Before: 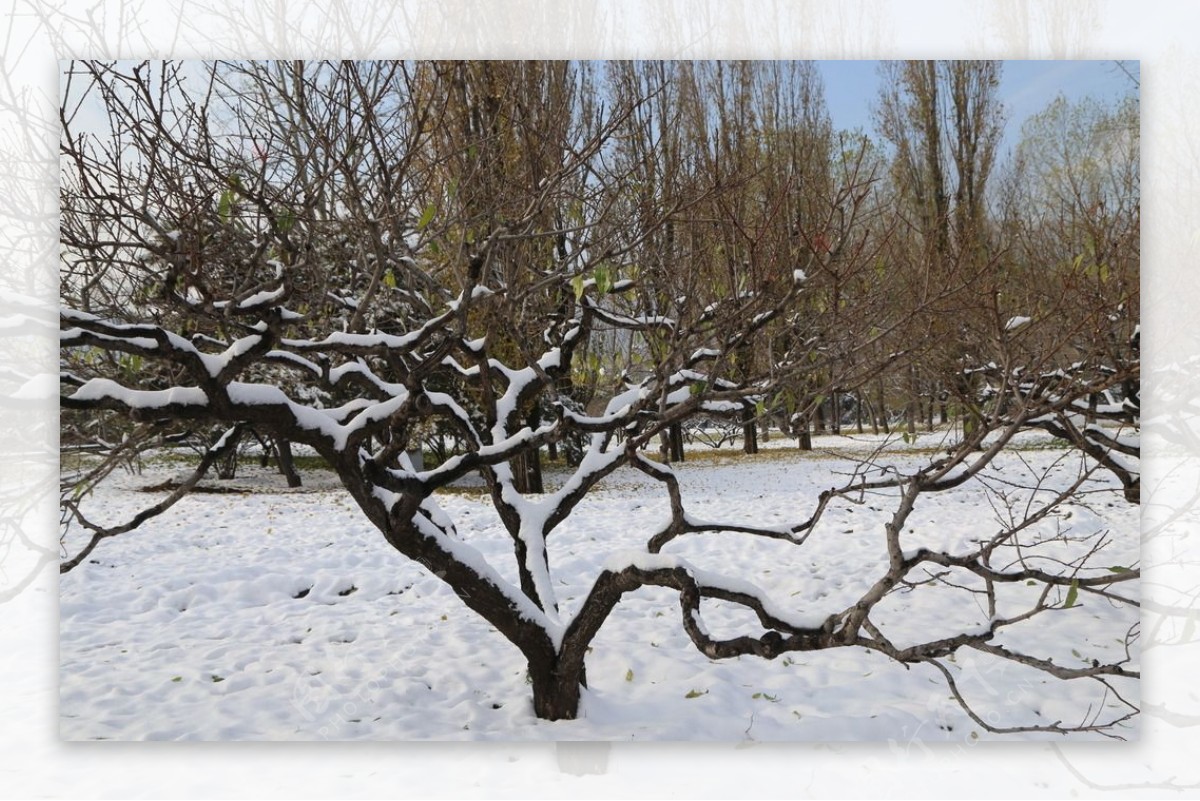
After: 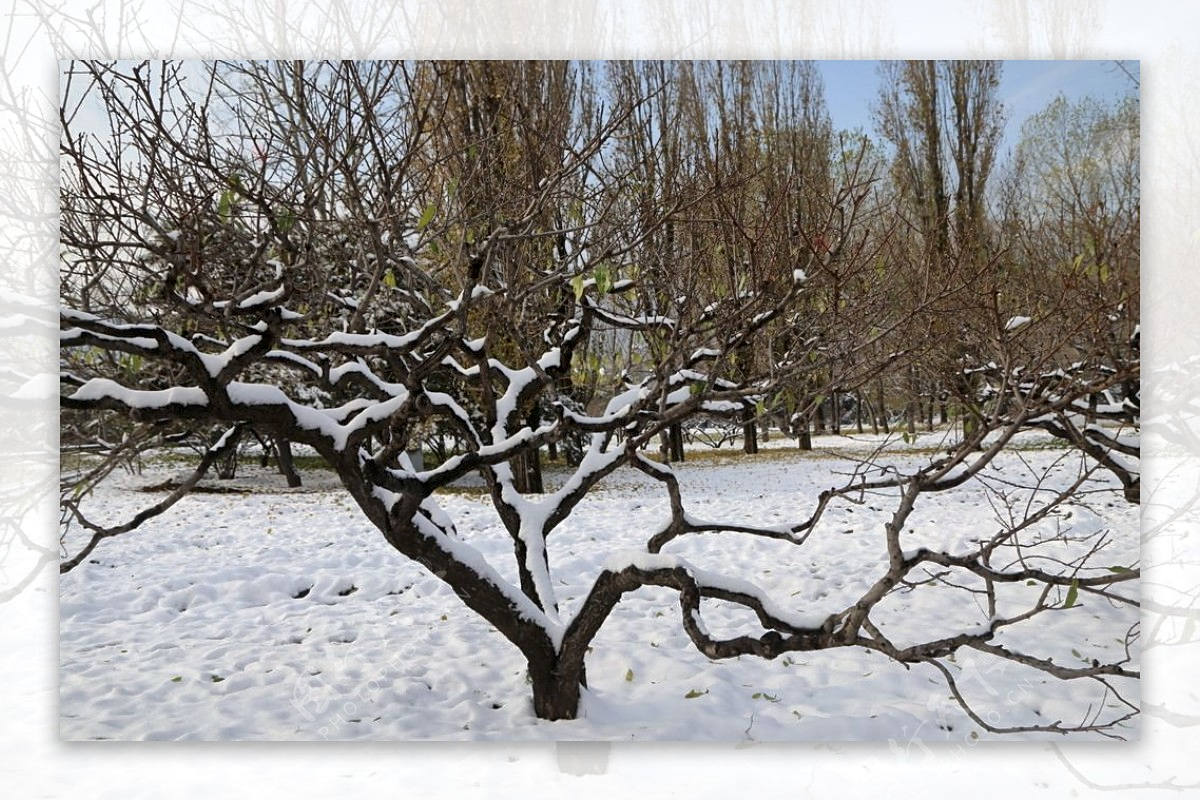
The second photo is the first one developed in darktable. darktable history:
local contrast: mode bilateral grid, contrast 20, coarseness 50, detail 144%, midtone range 0.2
sharpen: amount 0.2
